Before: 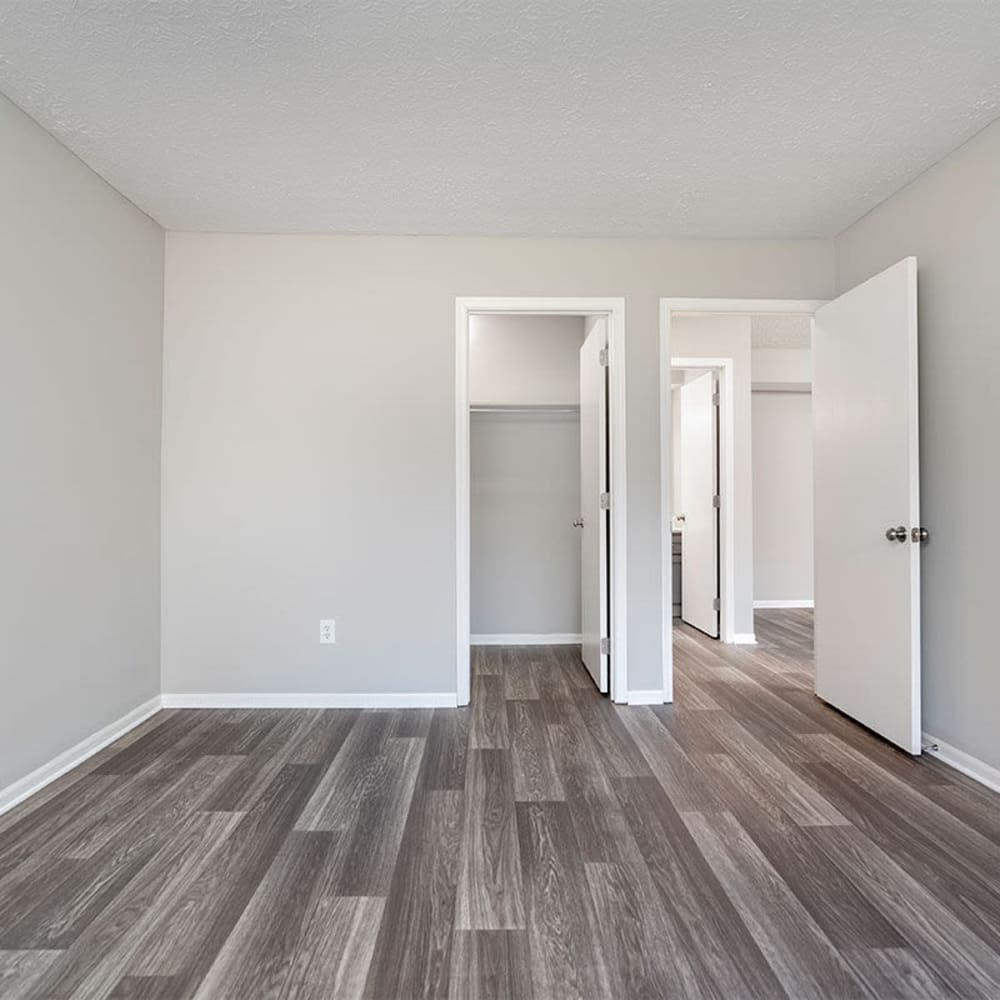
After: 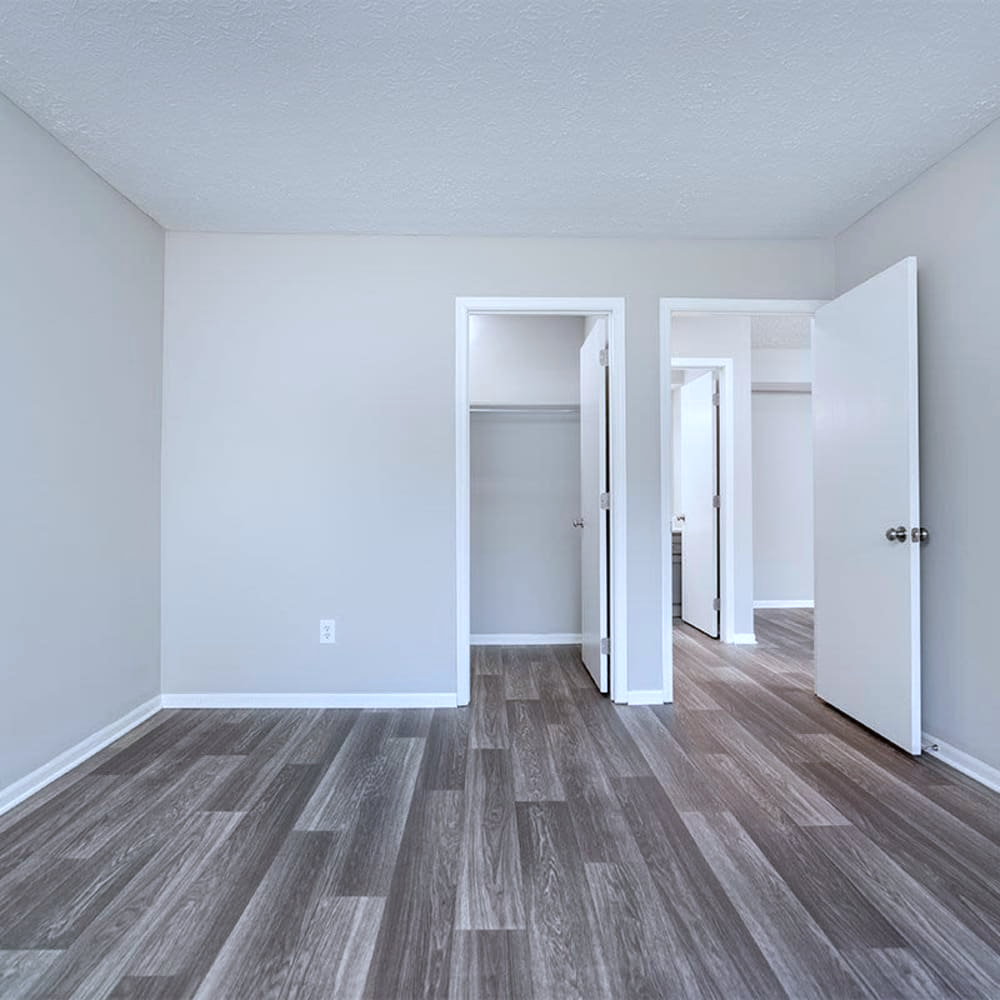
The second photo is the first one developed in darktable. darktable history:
color calibration: illuminant as shot in camera, x 0.369, y 0.376, temperature 4321.73 K
